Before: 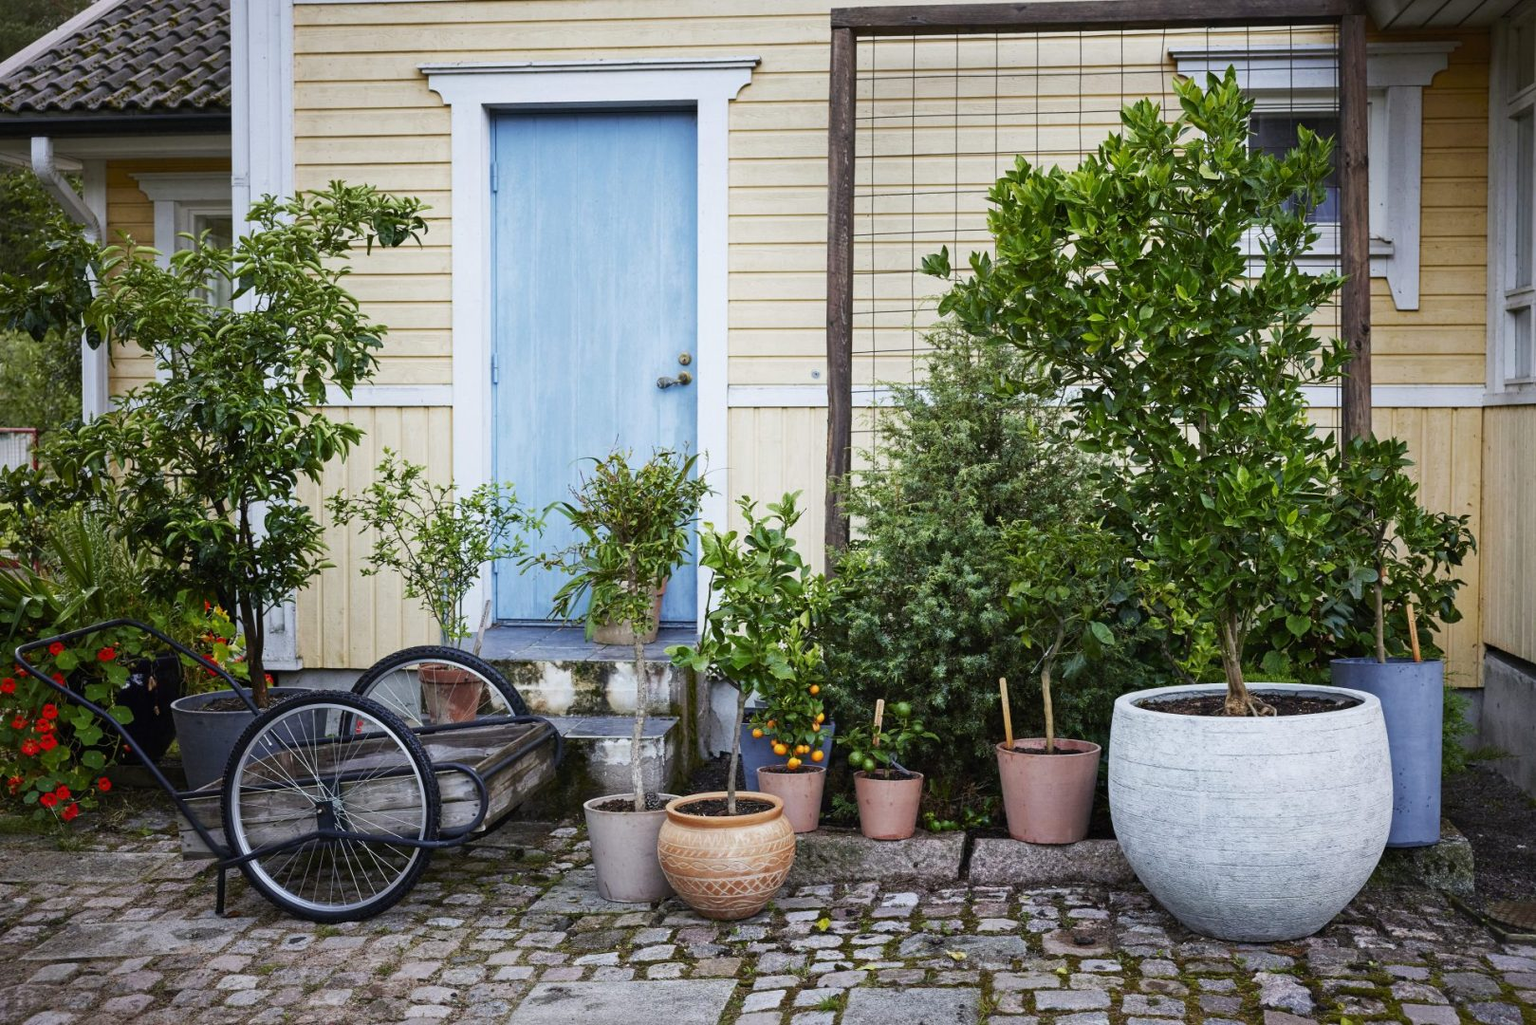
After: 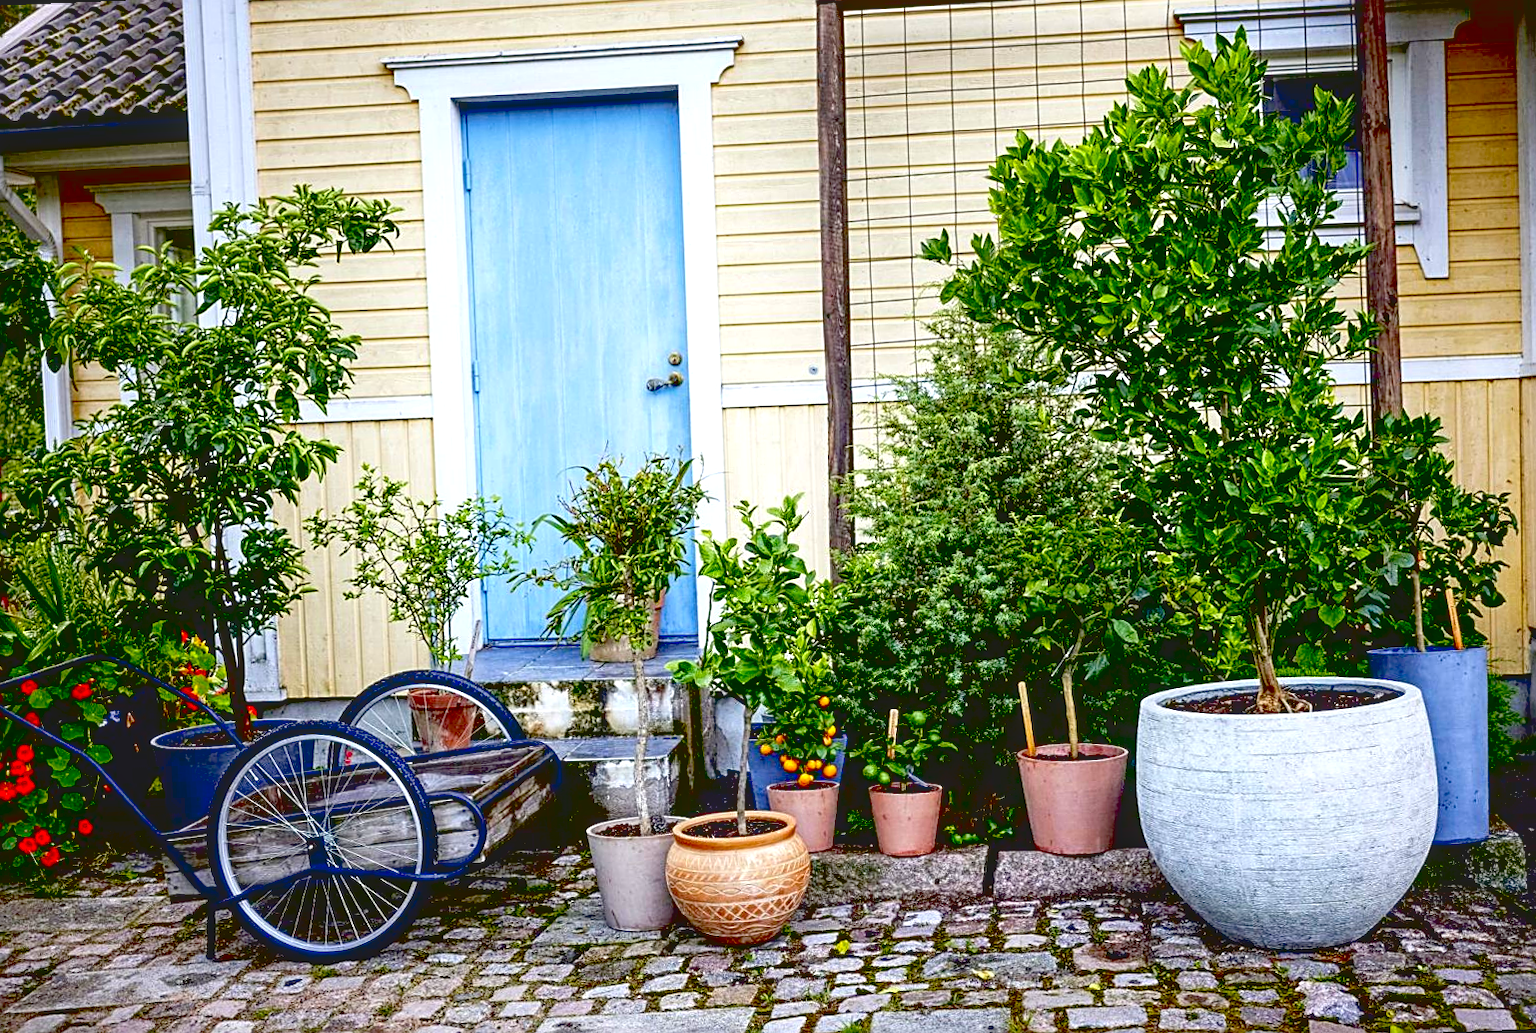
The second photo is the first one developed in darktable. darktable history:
local contrast: on, module defaults
contrast brightness saturation: contrast -0.19, saturation 0.19
sharpen: on, module defaults
rotate and perspective: rotation -2.12°, lens shift (vertical) 0.009, lens shift (horizontal) -0.008, automatic cropping original format, crop left 0.036, crop right 0.964, crop top 0.05, crop bottom 0.959
exposure: black level correction 0.035, exposure 0.9 EV, compensate highlight preservation false
